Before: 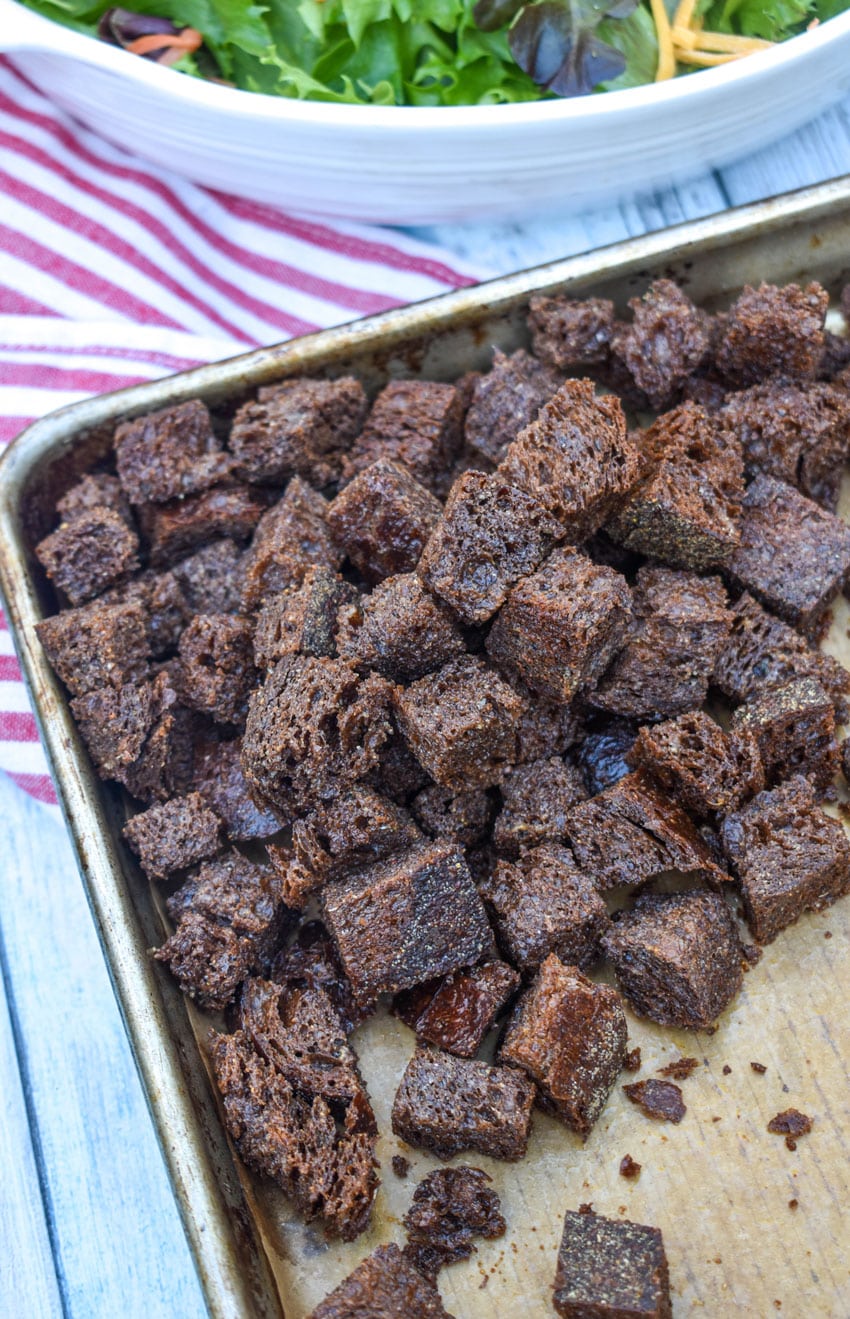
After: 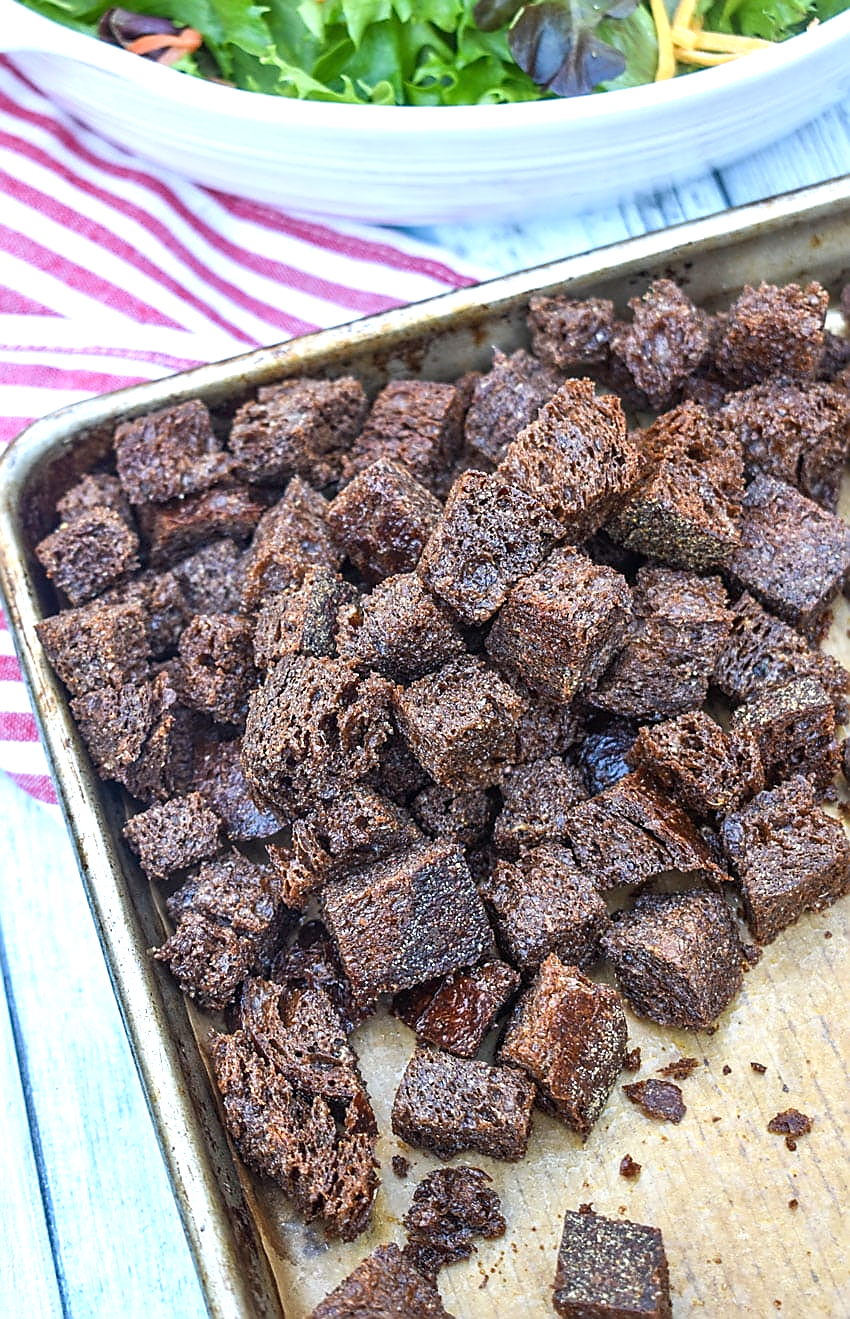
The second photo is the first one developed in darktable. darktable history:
sharpen: radius 1.399, amount 1.252, threshold 0.693
exposure: black level correction 0, exposure 0.499 EV, compensate highlight preservation false
